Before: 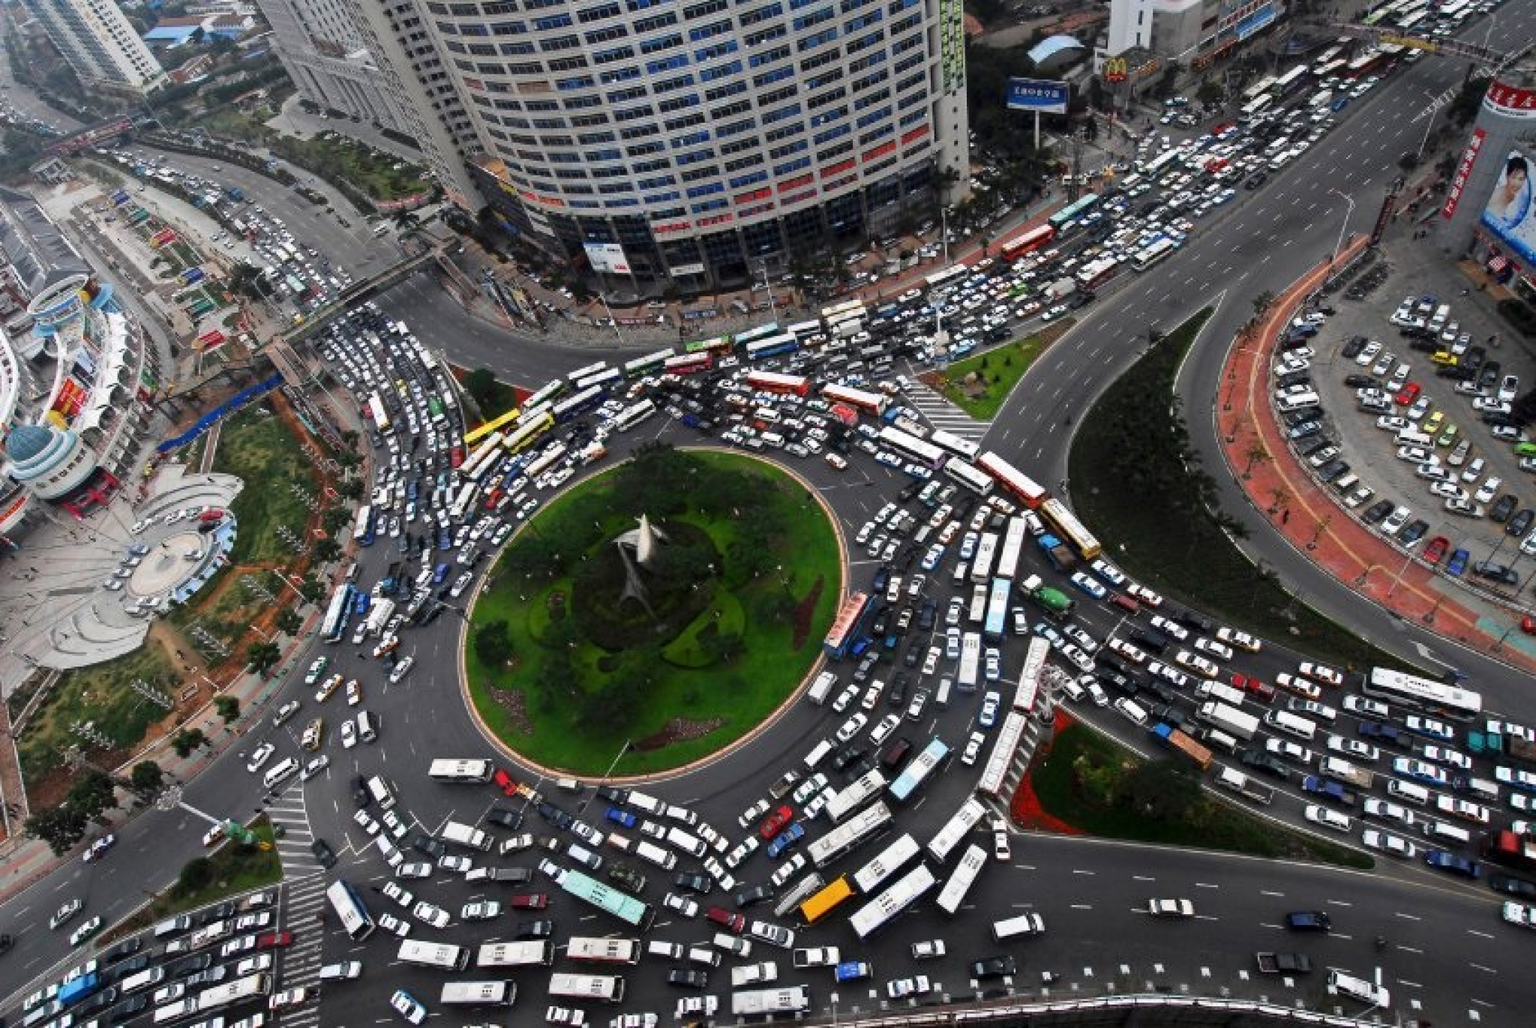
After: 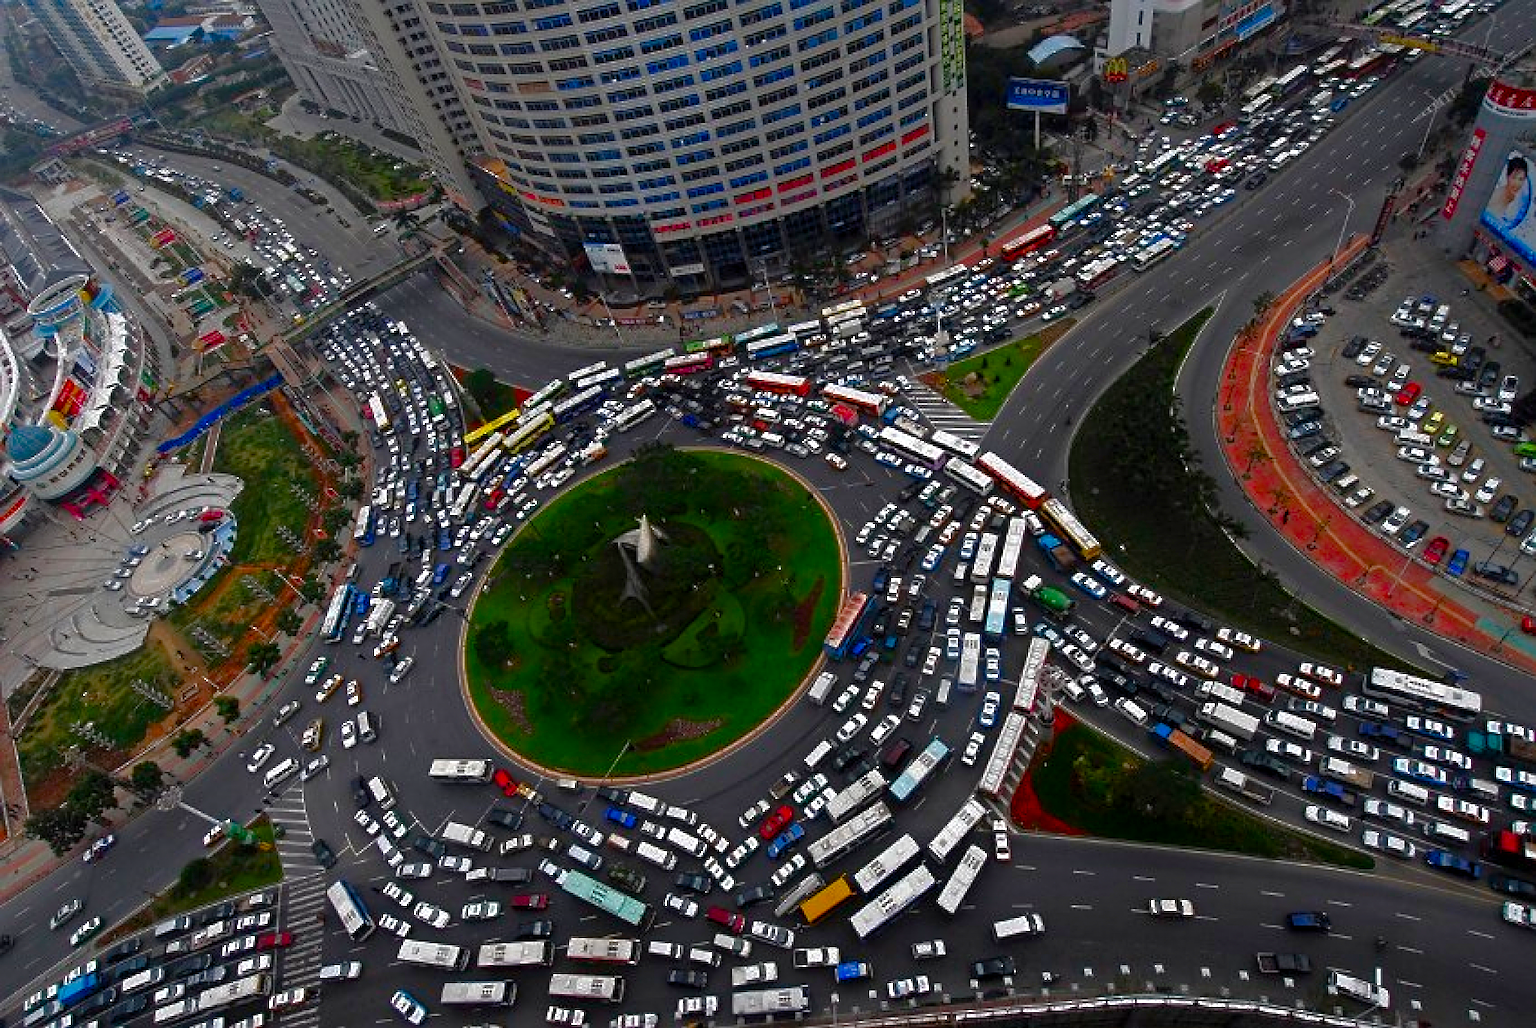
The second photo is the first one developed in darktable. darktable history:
color correction: saturation 1.32
color balance rgb: perceptual saturation grading › global saturation 35%, perceptual saturation grading › highlights -30%, perceptual saturation grading › shadows 35%, perceptual brilliance grading › global brilliance 3%, perceptual brilliance grading › highlights -3%, perceptual brilliance grading › shadows 3%
base curve: curves: ch0 [(0, 0) (0.841, 0.609) (1, 1)]
levels: mode automatic, gray 50.8%
sharpen: on, module defaults
